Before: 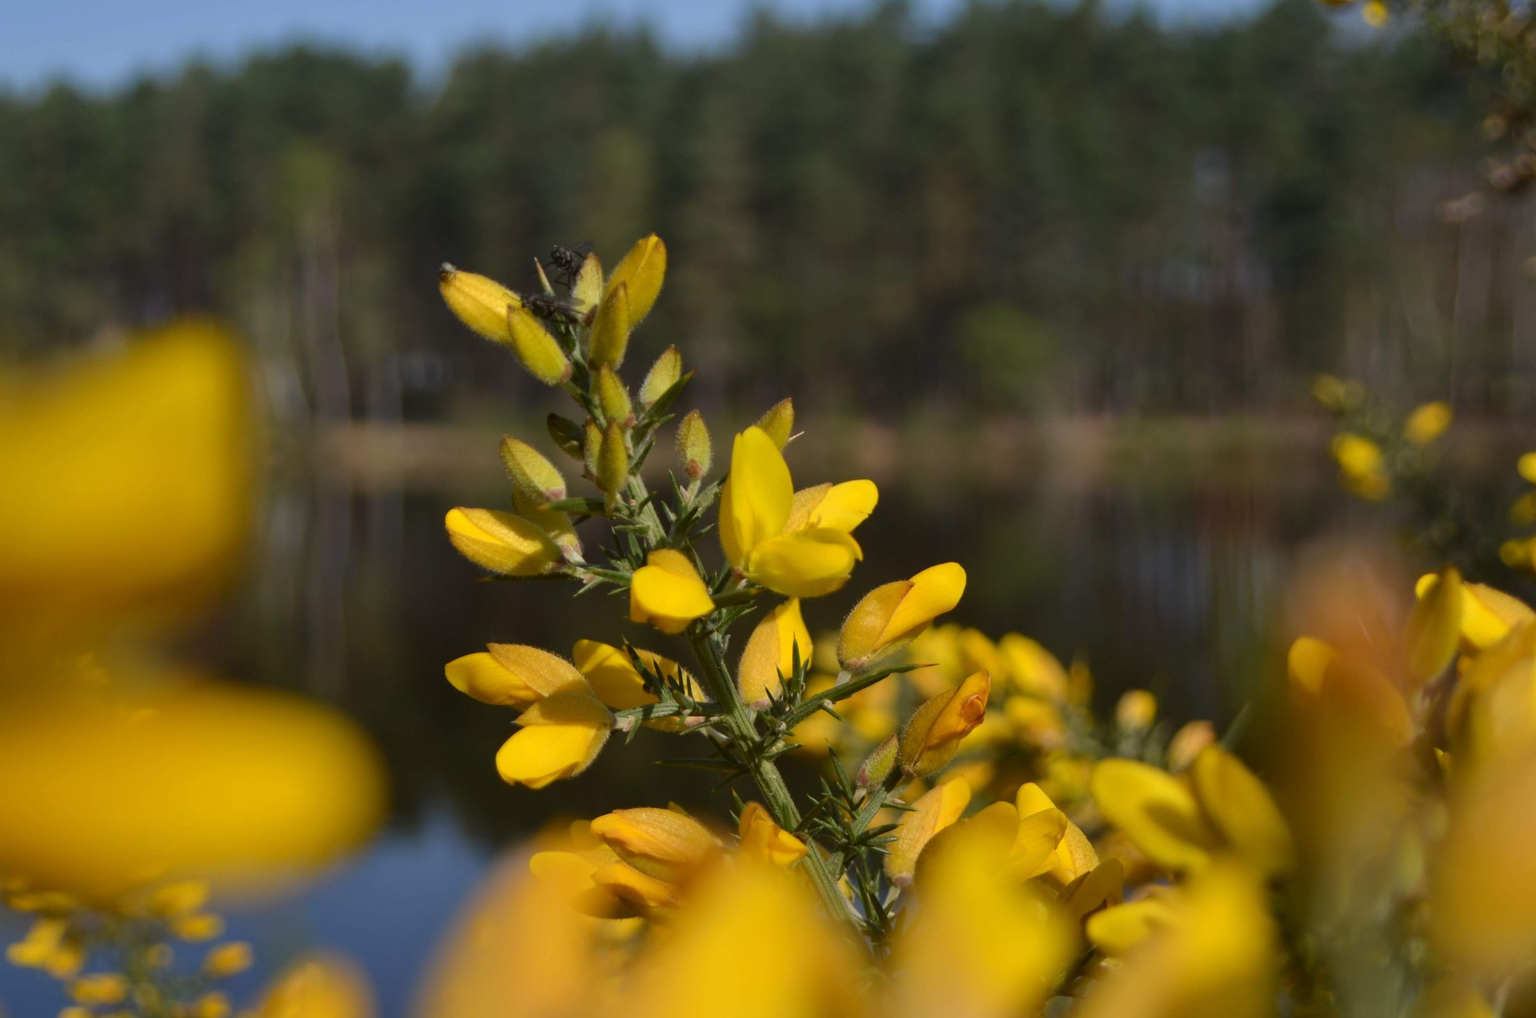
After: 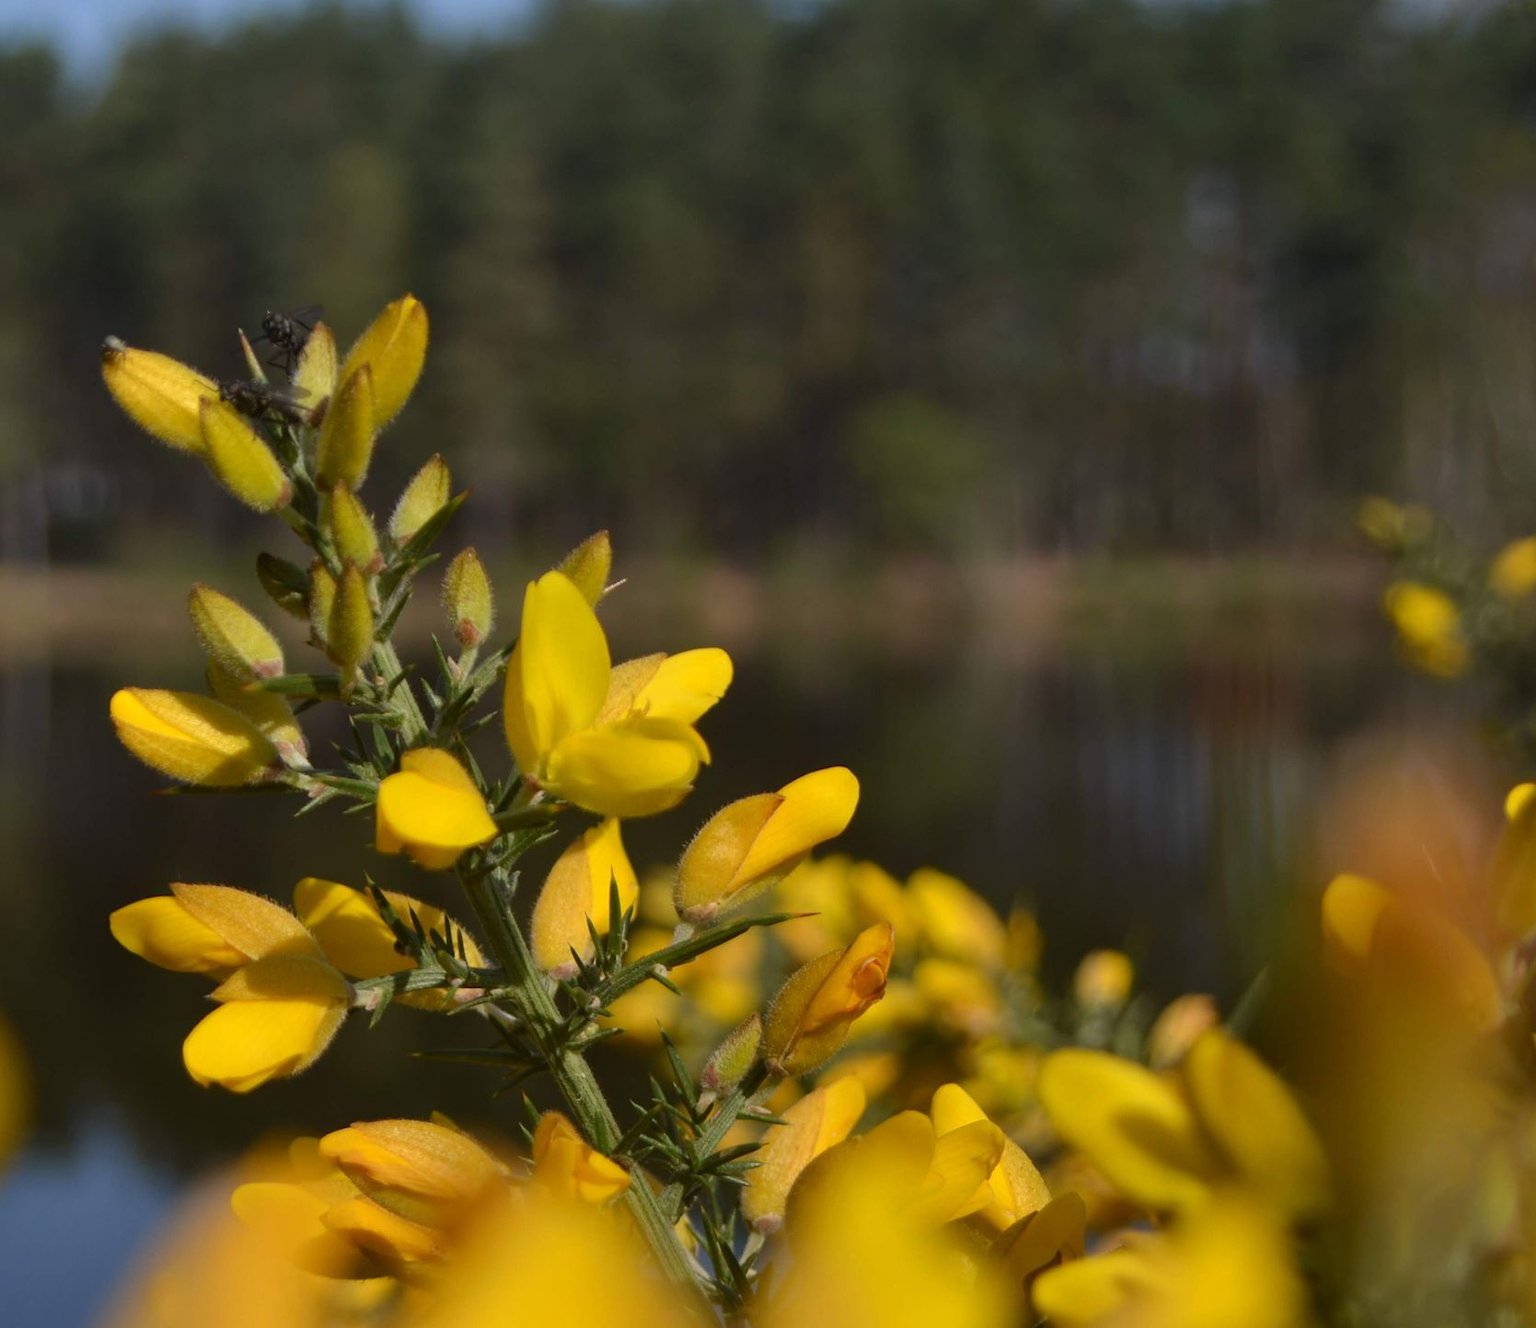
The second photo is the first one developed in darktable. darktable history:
grain: coarseness 0.81 ISO, strength 1.34%, mid-tones bias 0%
tone equalizer: -7 EV 0.13 EV, smoothing diameter 25%, edges refinement/feathering 10, preserve details guided filter
crop and rotate: left 24.034%, top 2.838%, right 6.406%, bottom 6.299%
